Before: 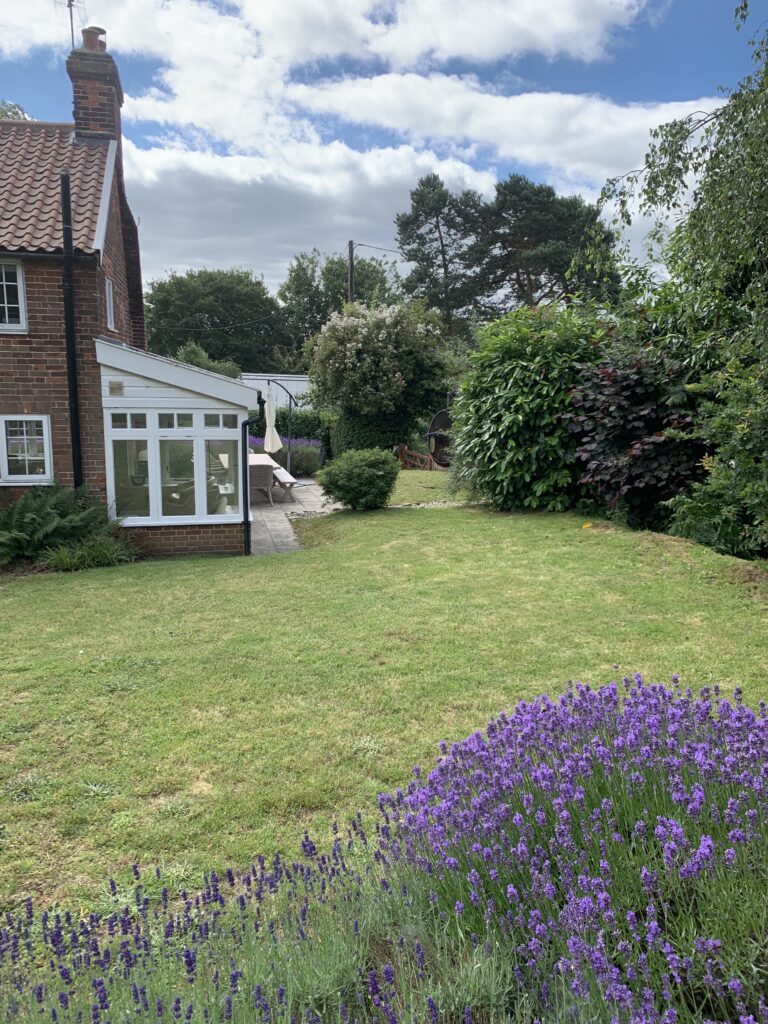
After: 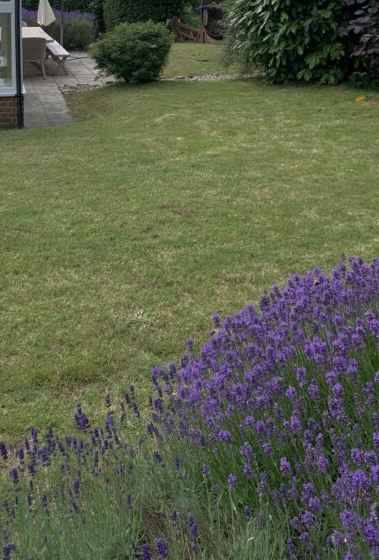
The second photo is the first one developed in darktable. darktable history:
crop: left 29.672%, top 41.786%, right 20.851%, bottom 3.487%
exposure: black level correction 0, compensate exposure bias true, compensate highlight preservation false
base curve: curves: ch0 [(0, 0) (0.826, 0.587) (1, 1)]
